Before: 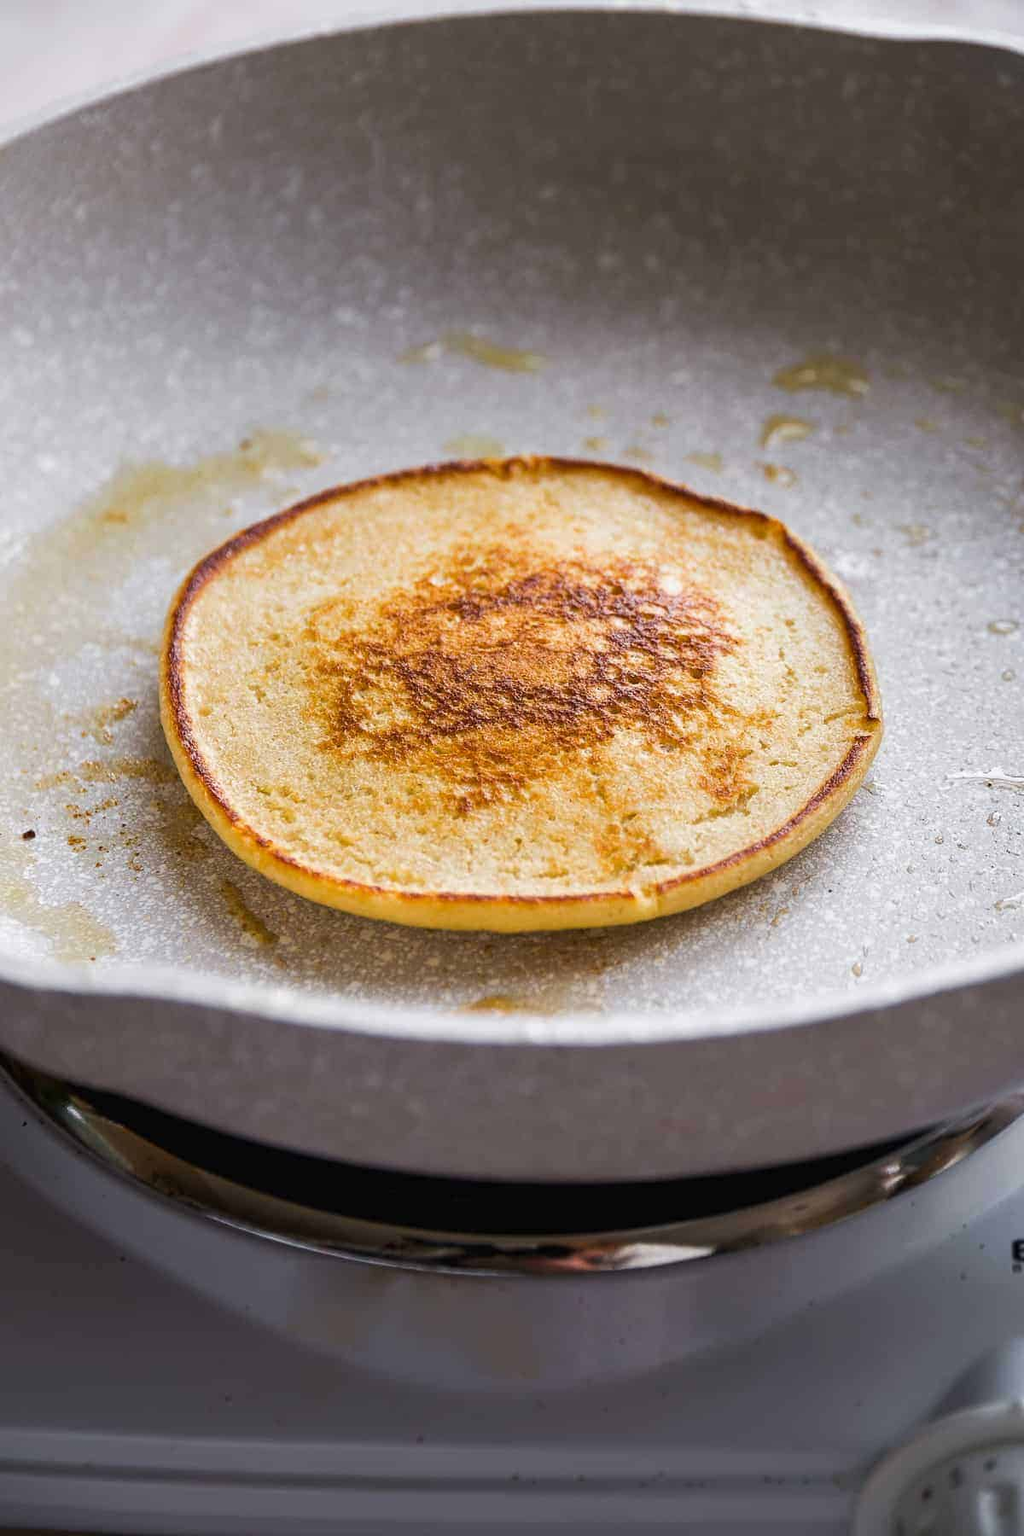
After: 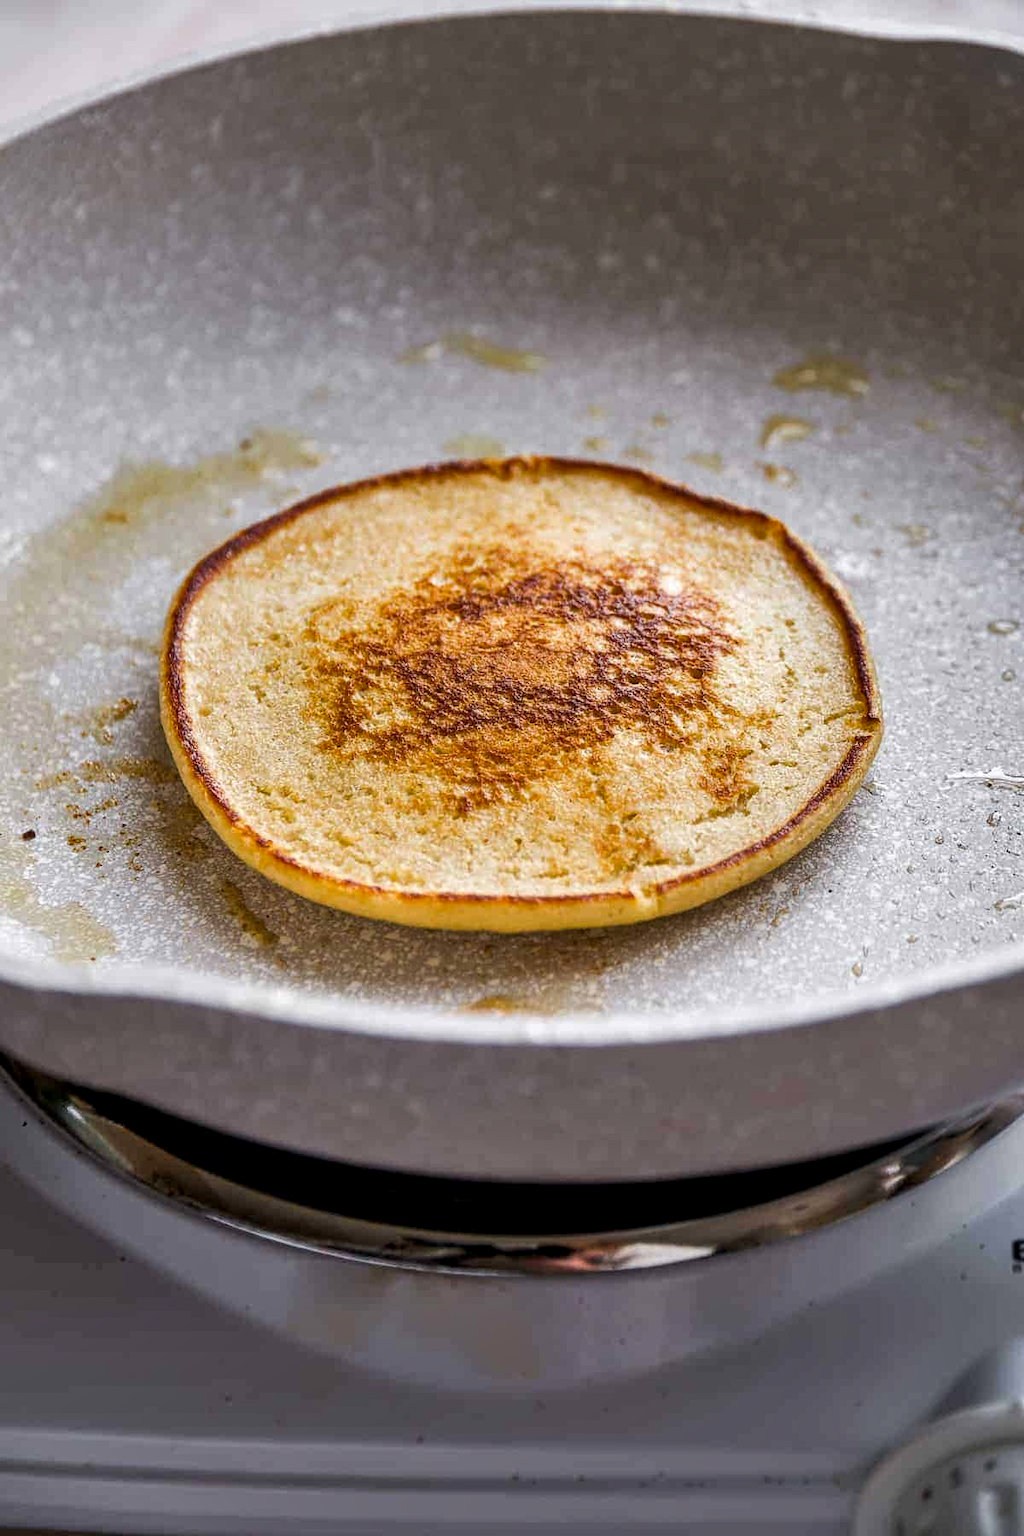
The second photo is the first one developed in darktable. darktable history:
shadows and highlights: low approximation 0.01, soften with gaussian
local contrast: on, module defaults
